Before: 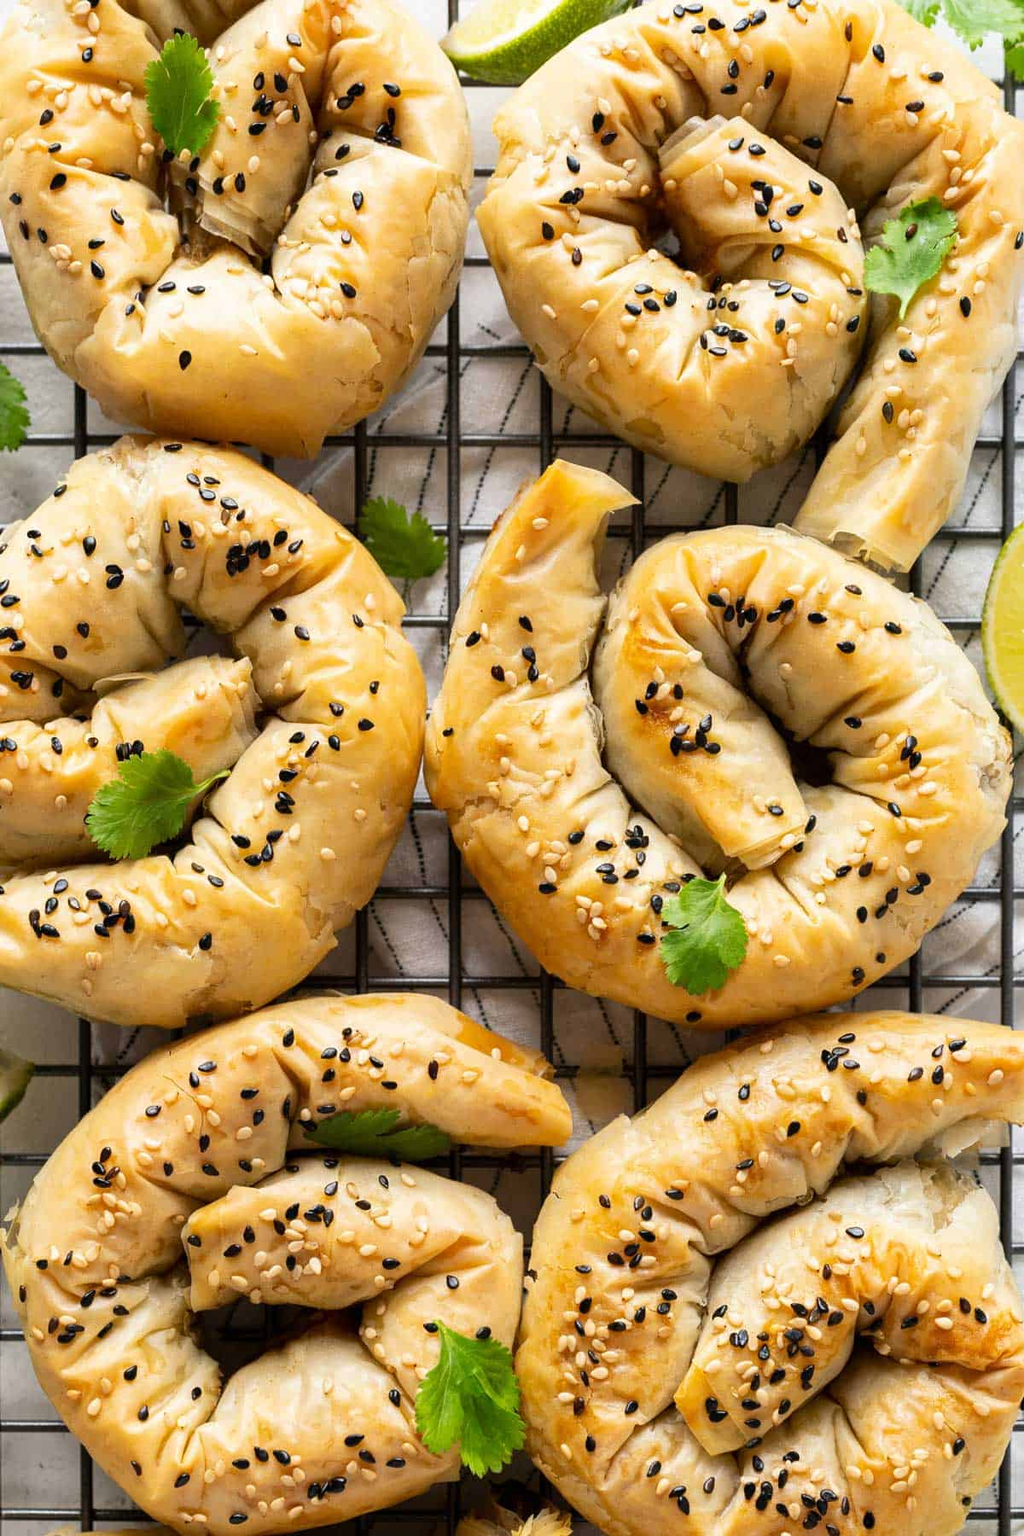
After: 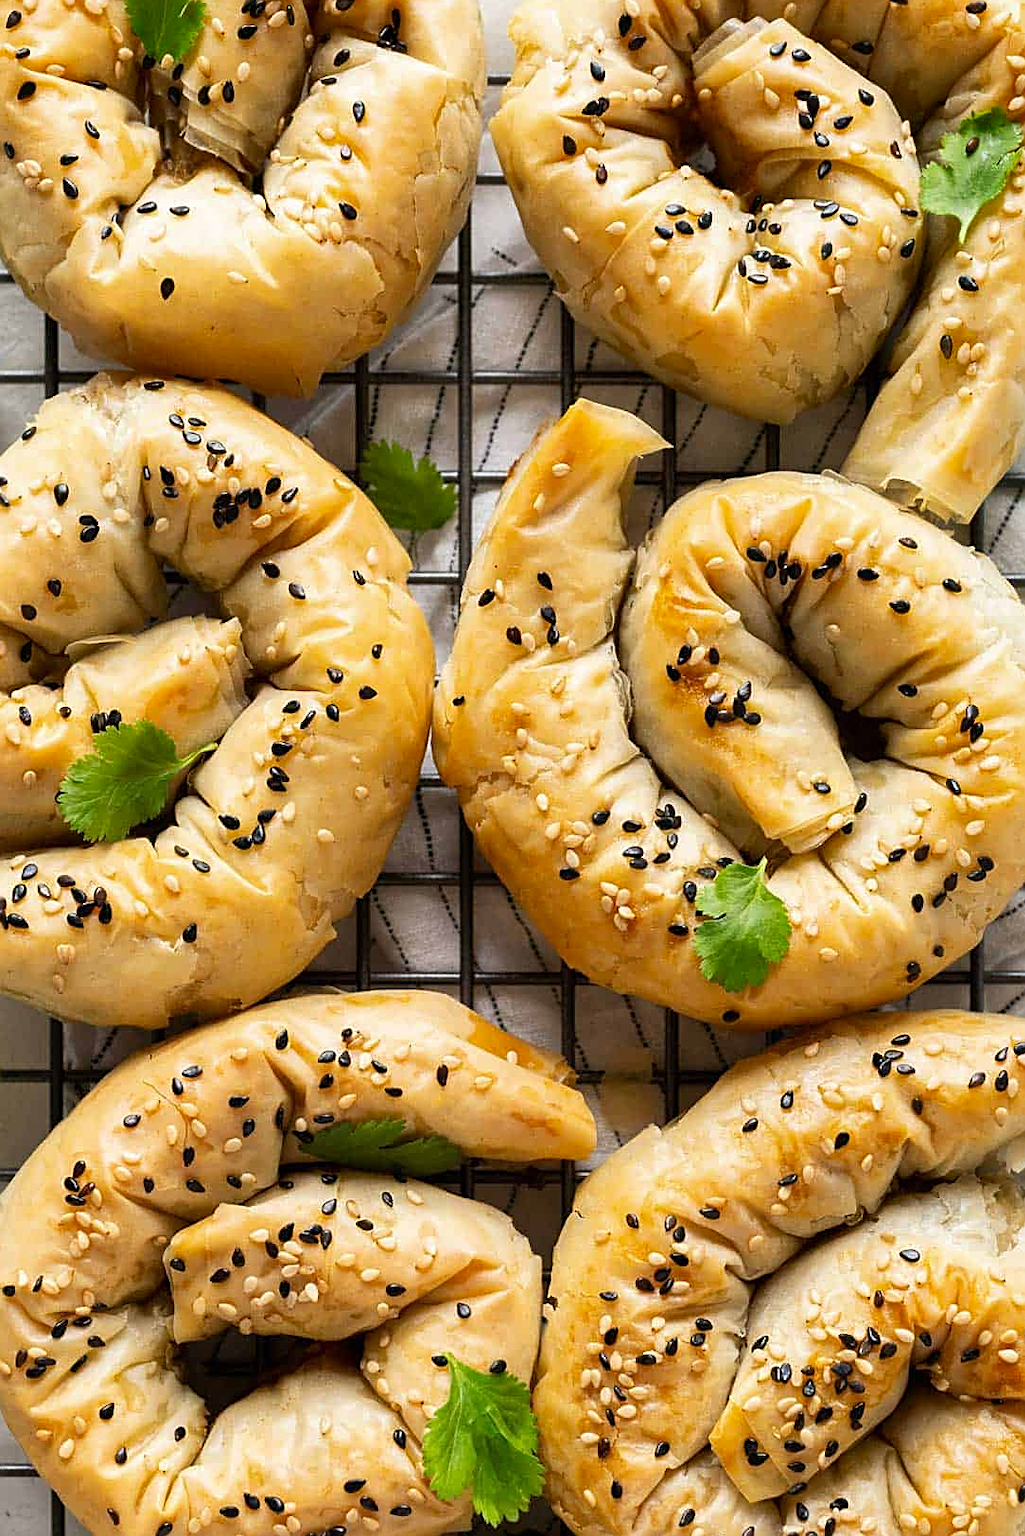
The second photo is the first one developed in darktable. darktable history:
sharpen: on, module defaults
shadows and highlights: radius 336.1, shadows 29, soften with gaussian
crop: left 3.39%, top 6.501%, right 6.229%, bottom 3.234%
